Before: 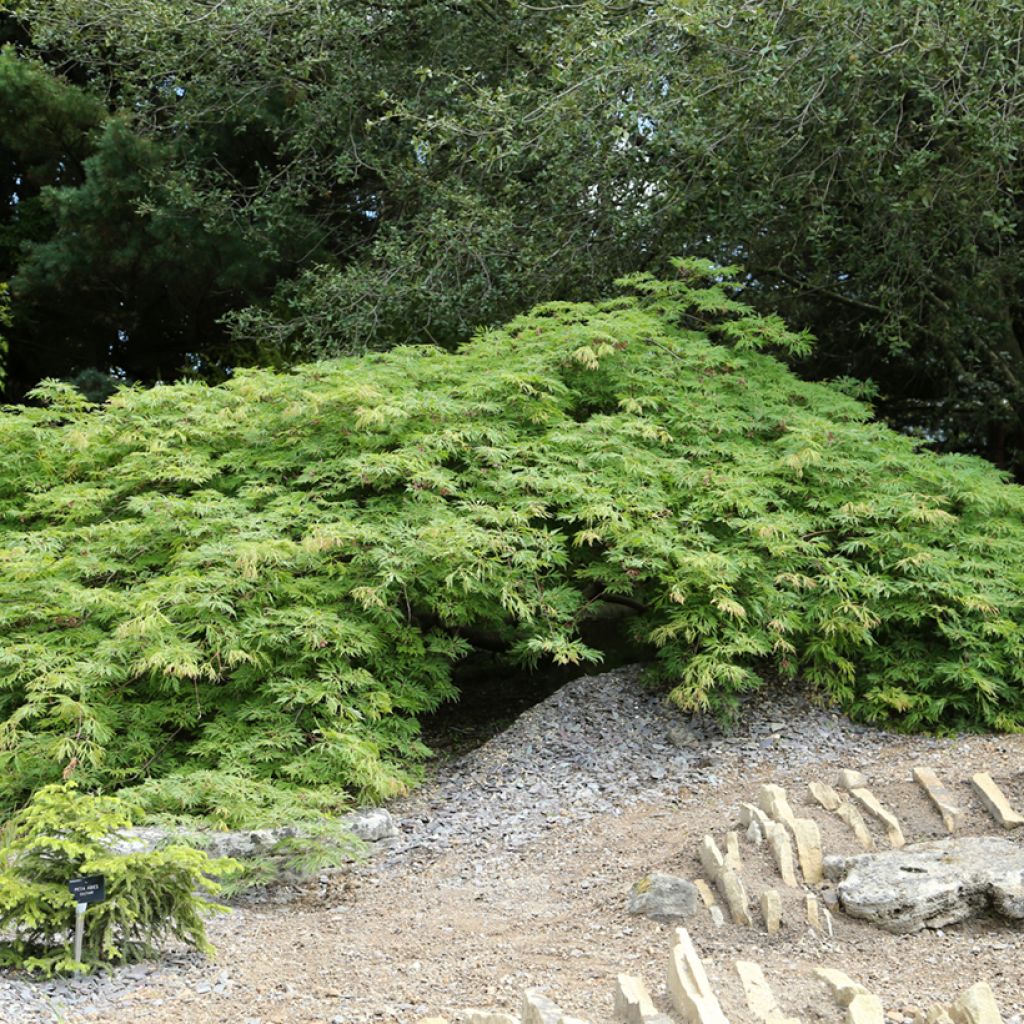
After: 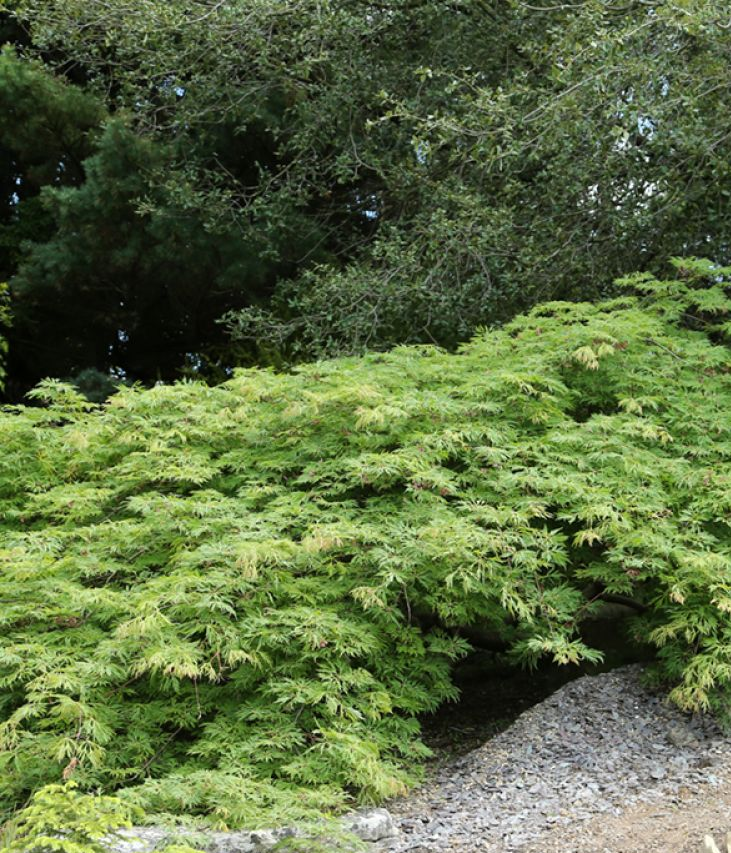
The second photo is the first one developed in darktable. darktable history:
crop: right 28.591%, bottom 16.645%
